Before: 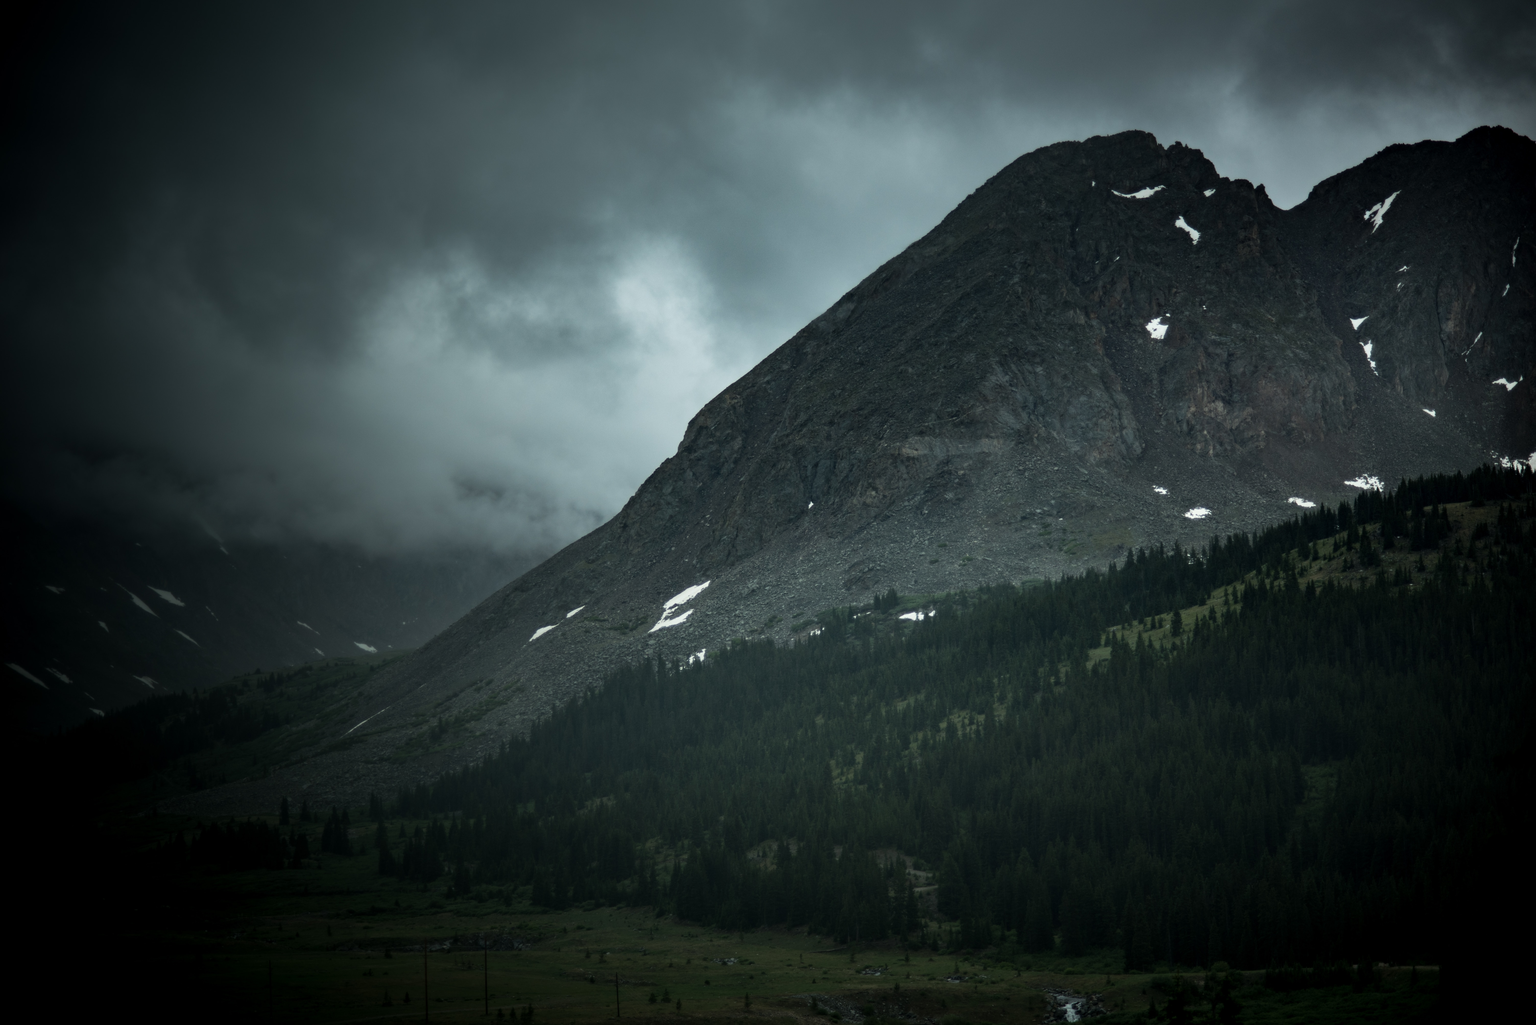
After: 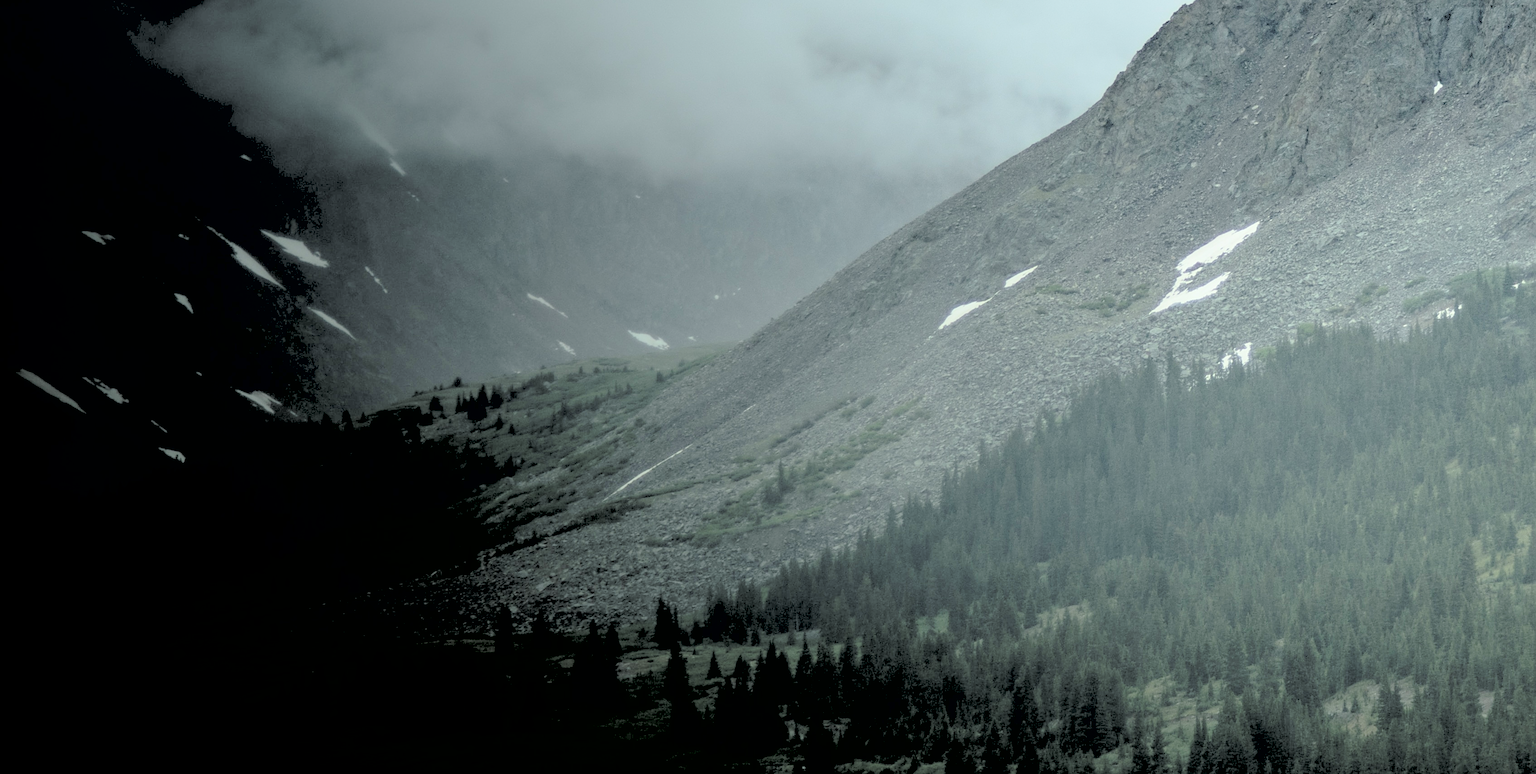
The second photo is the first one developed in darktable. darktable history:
exposure: black level correction 0.007, compensate highlight preservation false
sharpen: on, module defaults
crop: top 44.483%, right 43.593%, bottom 12.892%
contrast brightness saturation: brightness 1
